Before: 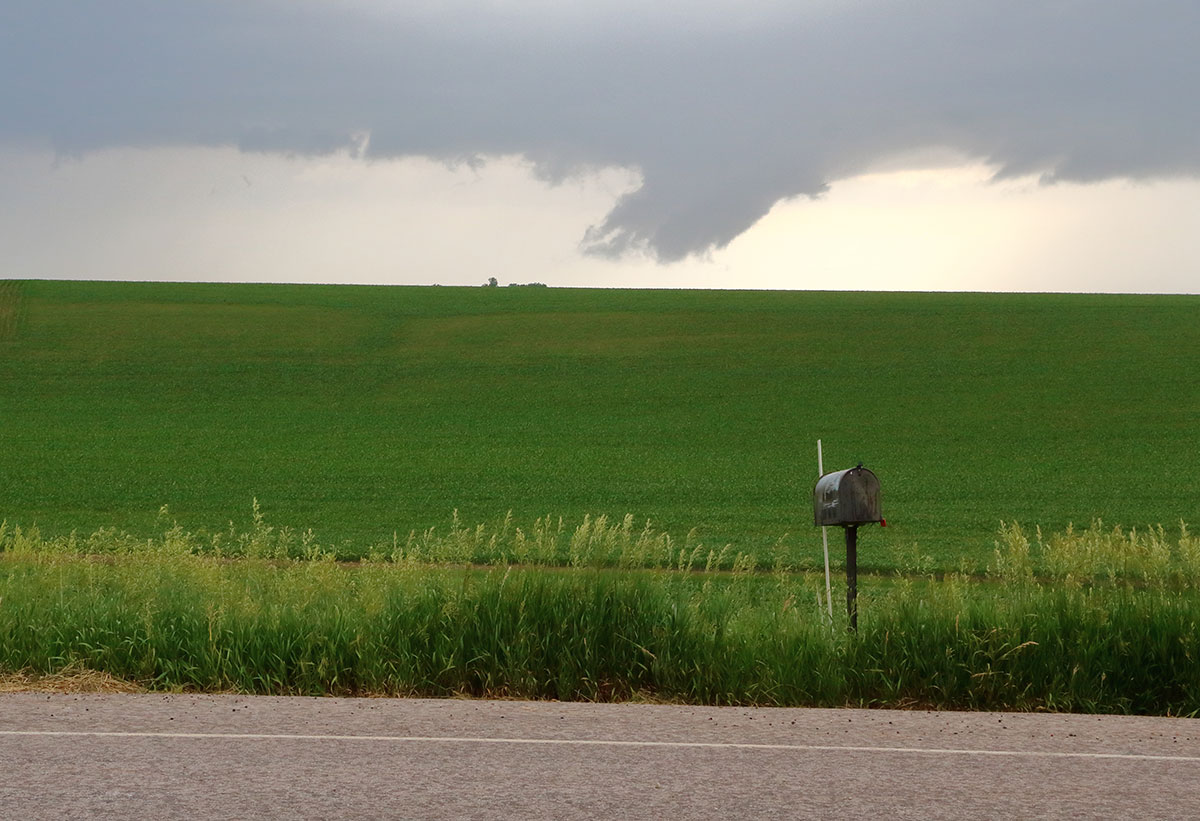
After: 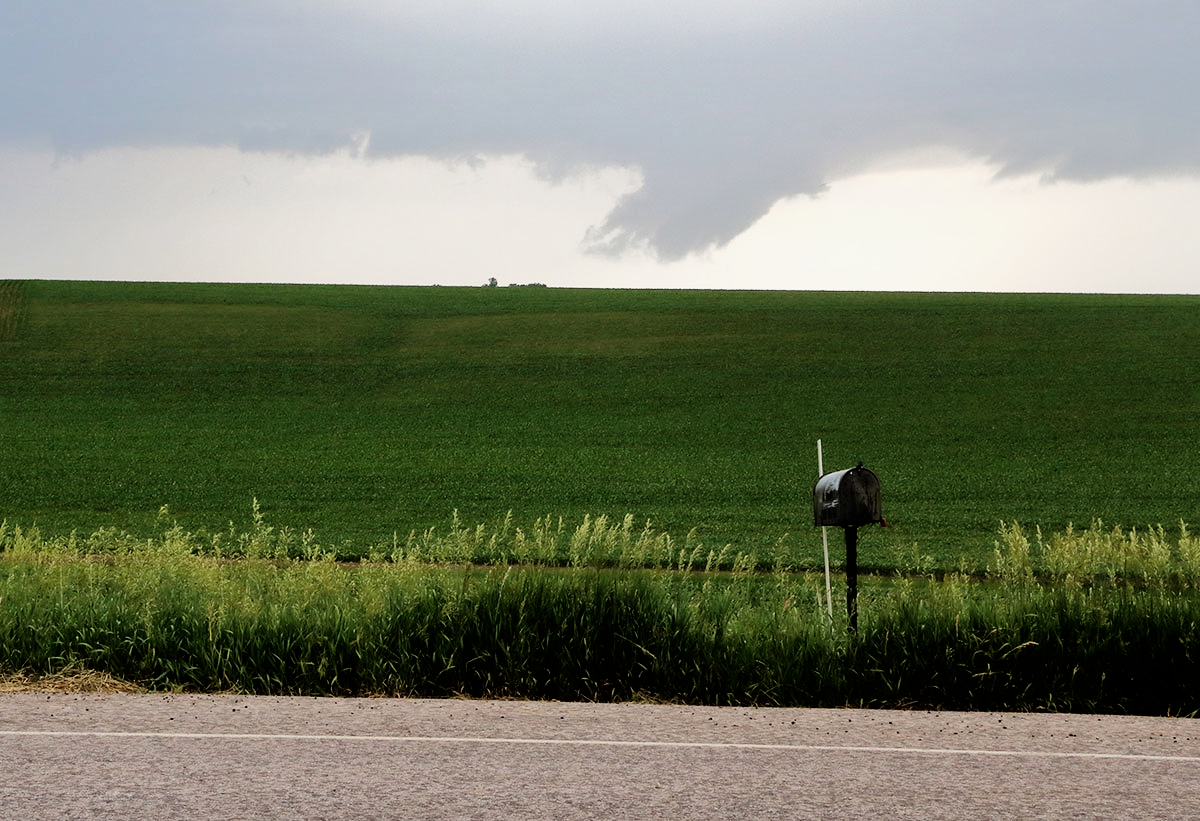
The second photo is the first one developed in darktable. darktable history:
filmic rgb: black relative exposure -5 EV, white relative exposure 3.5 EV, hardness 3.19, contrast 1.4, highlights saturation mix -50%
tone equalizer: -8 EV -0.417 EV, -7 EV -0.389 EV, -6 EV -0.333 EV, -5 EV -0.222 EV, -3 EV 0.222 EV, -2 EV 0.333 EV, -1 EV 0.389 EV, +0 EV 0.417 EV, edges refinement/feathering 500, mask exposure compensation -1.57 EV, preserve details no
